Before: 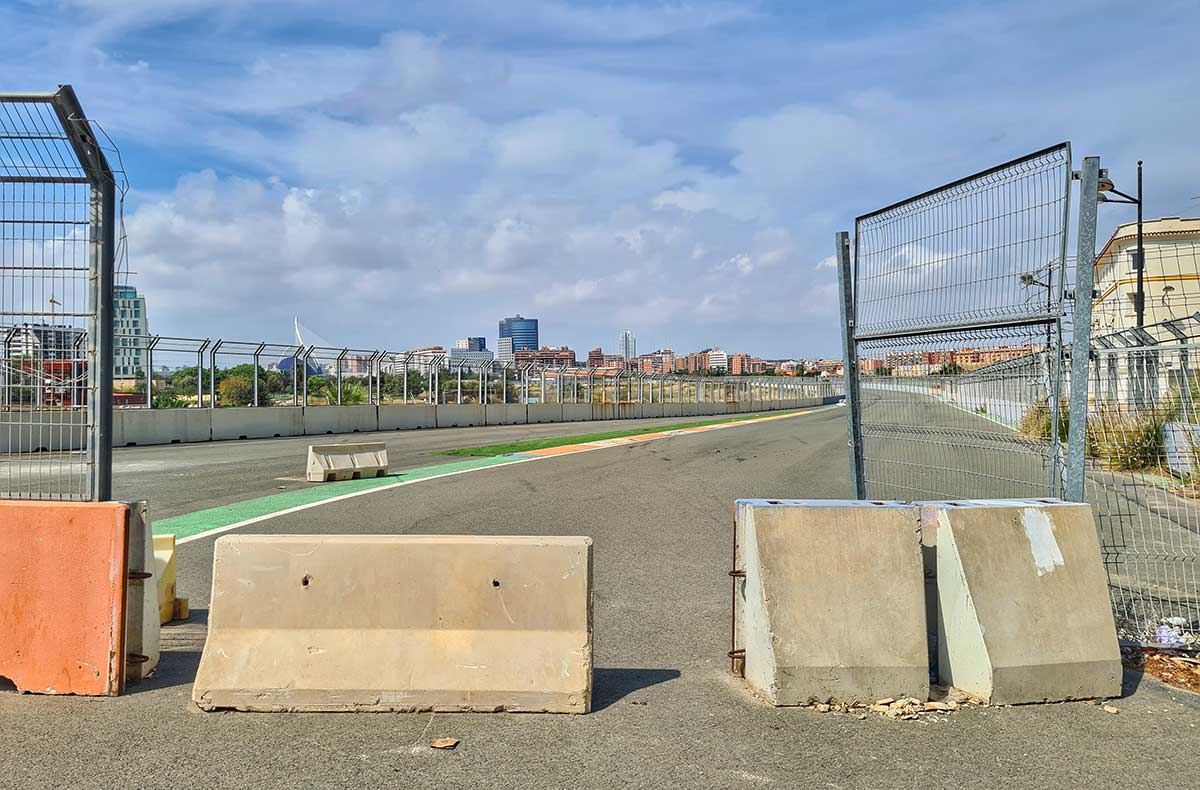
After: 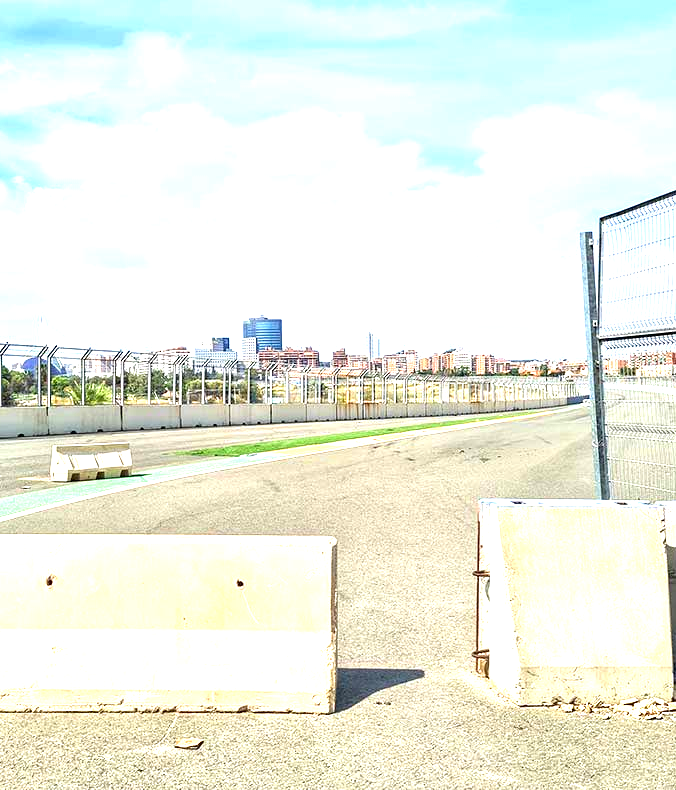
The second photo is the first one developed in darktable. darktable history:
crop: left 21.367%, right 22.27%
exposure: black level correction 0.001, exposure 1.657 EV, compensate highlight preservation false
